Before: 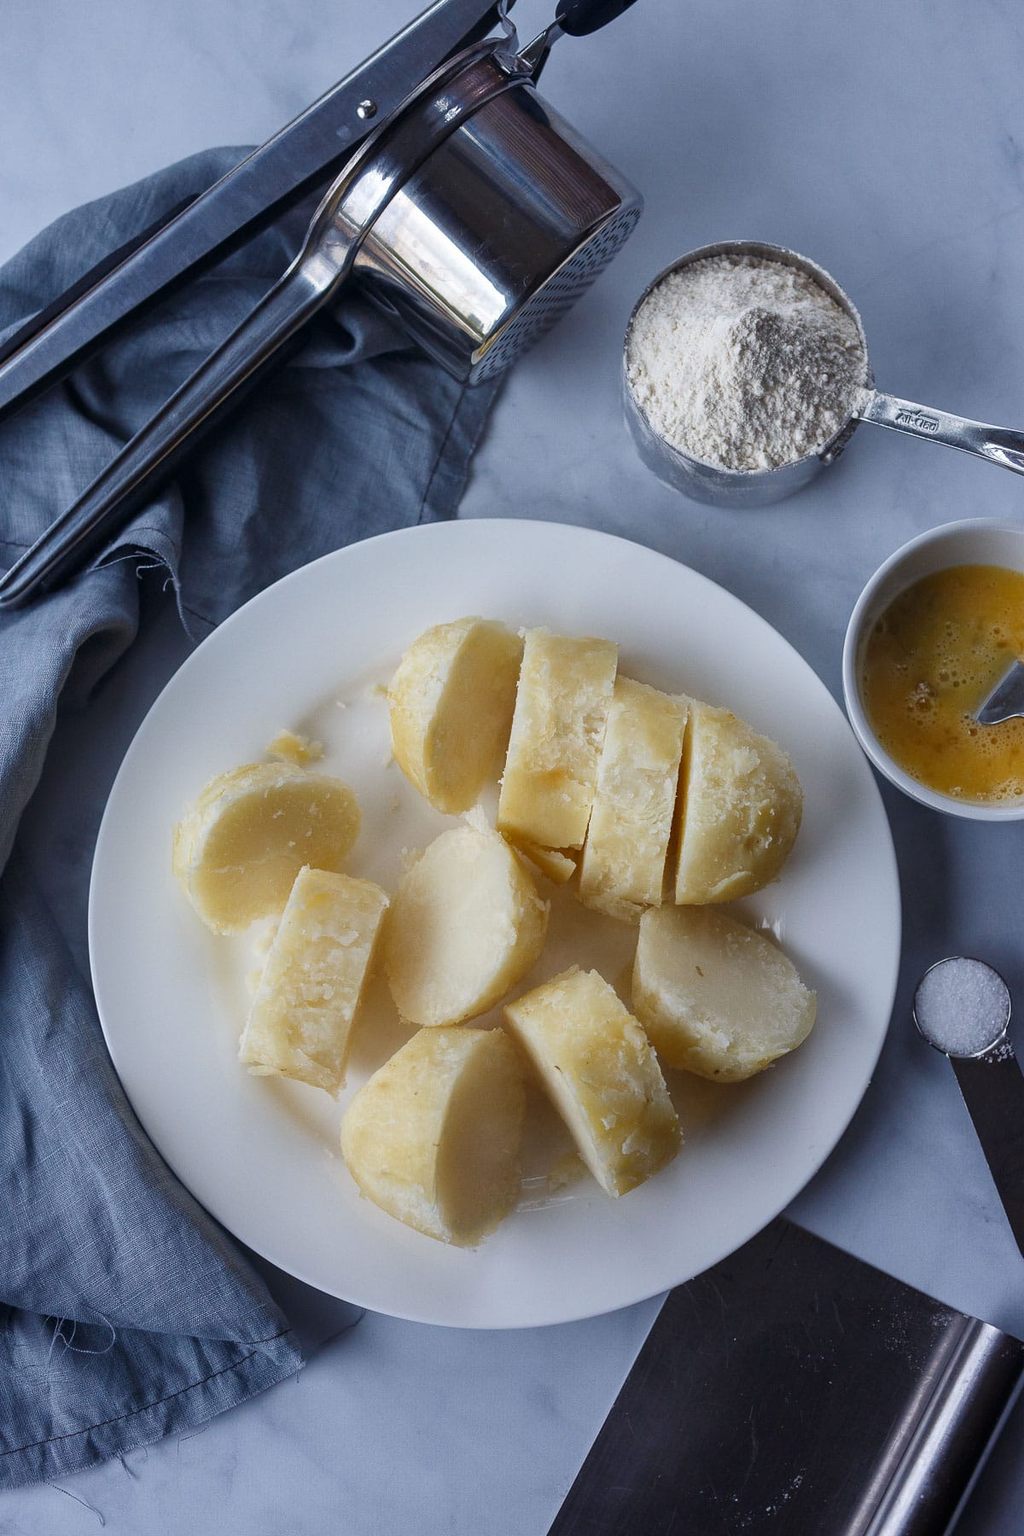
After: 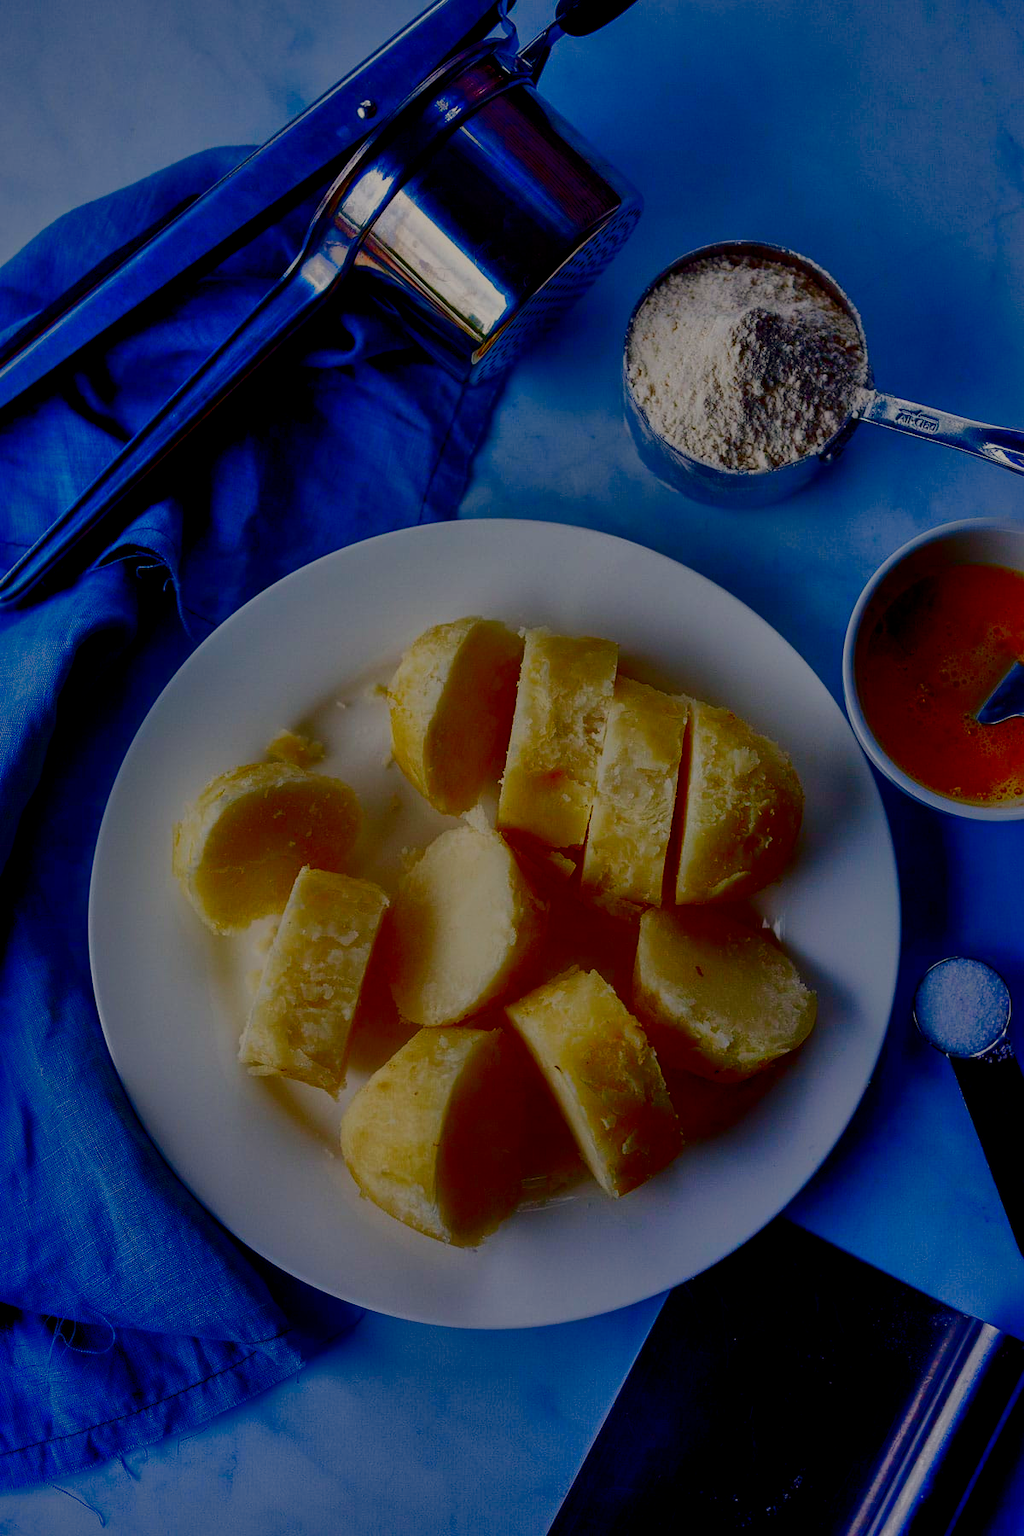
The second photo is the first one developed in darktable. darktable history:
color balance rgb: highlights gain › chroma 2.005%, highlights gain › hue 72°, perceptual saturation grading › global saturation 20%, perceptual saturation grading › highlights -48.97%, perceptual saturation grading › shadows 25.515%, global vibrance 20%
shadows and highlights: on, module defaults
contrast brightness saturation: brightness -0.988, saturation 0.99
filmic rgb: black relative exposure -3.86 EV, white relative exposure 3.48 EV, hardness 2.66, contrast 1.103
